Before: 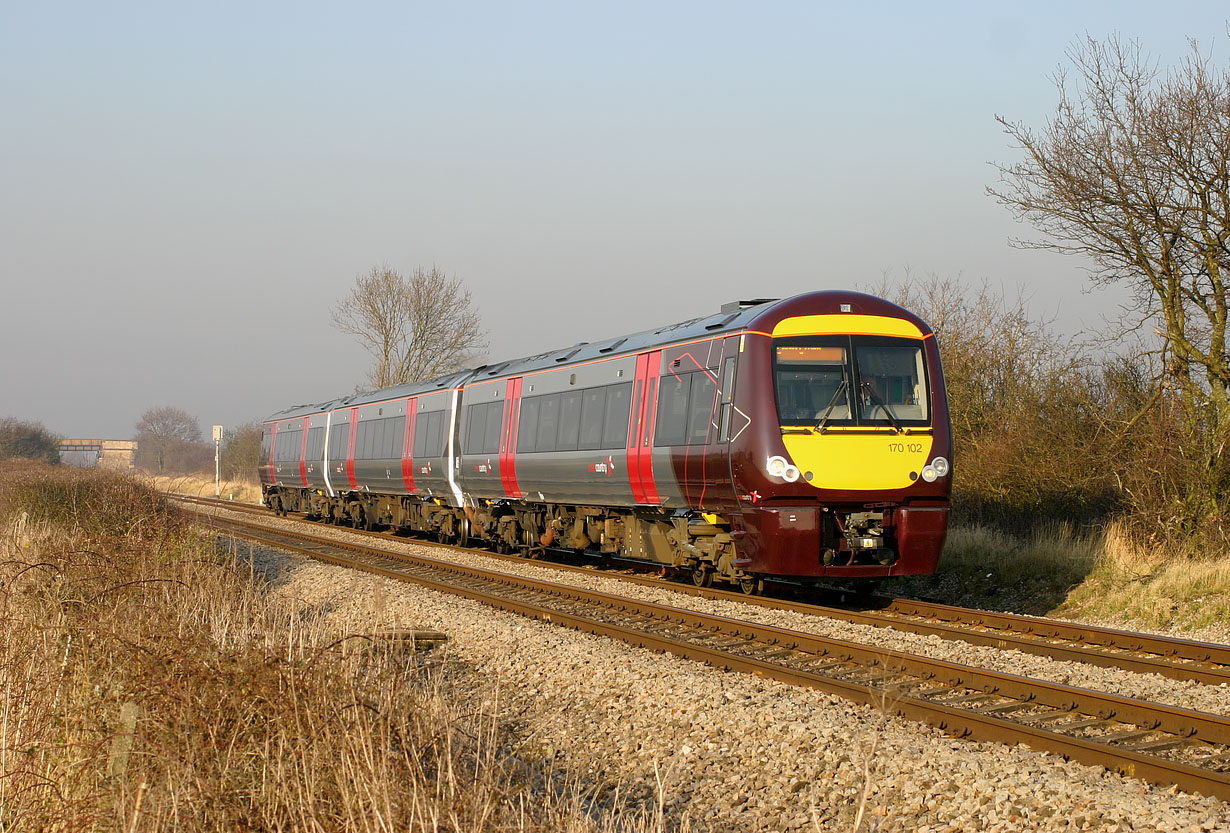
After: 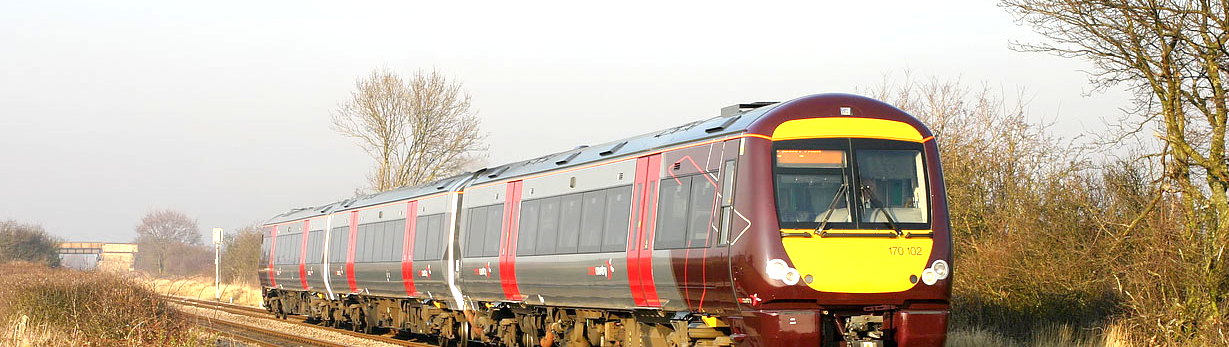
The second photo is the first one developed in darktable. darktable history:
exposure: exposure 0.941 EV, compensate highlight preservation false
crop and rotate: top 23.813%, bottom 34.452%
